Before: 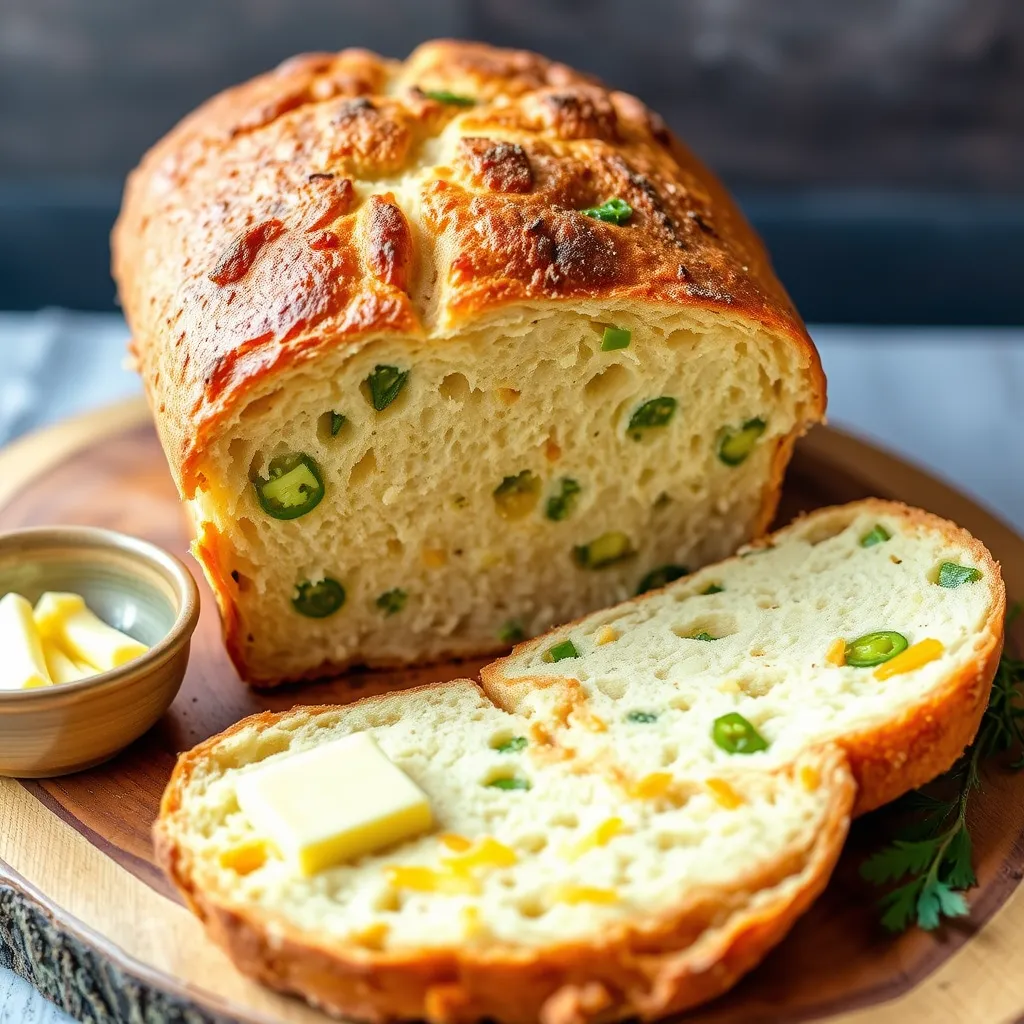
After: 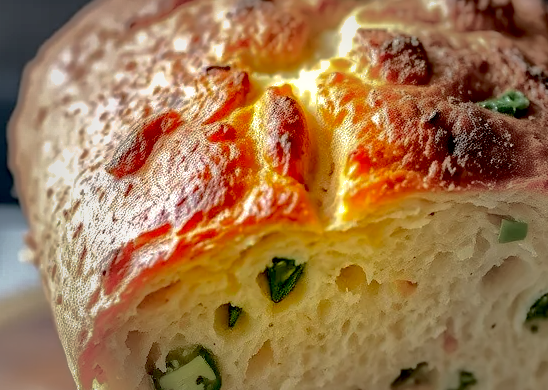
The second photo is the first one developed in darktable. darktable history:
crop: left 10.136%, top 10.588%, right 36.293%, bottom 51.243%
vignetting: fall-off start 40.98%, fall-off radius 40.24%, brightness -0.265
shadows and highlights: shadows -18.66, highlights -73.02
exposure: black level correction 0.024, exposure 0.184 EV, compensate highlight preservation false
